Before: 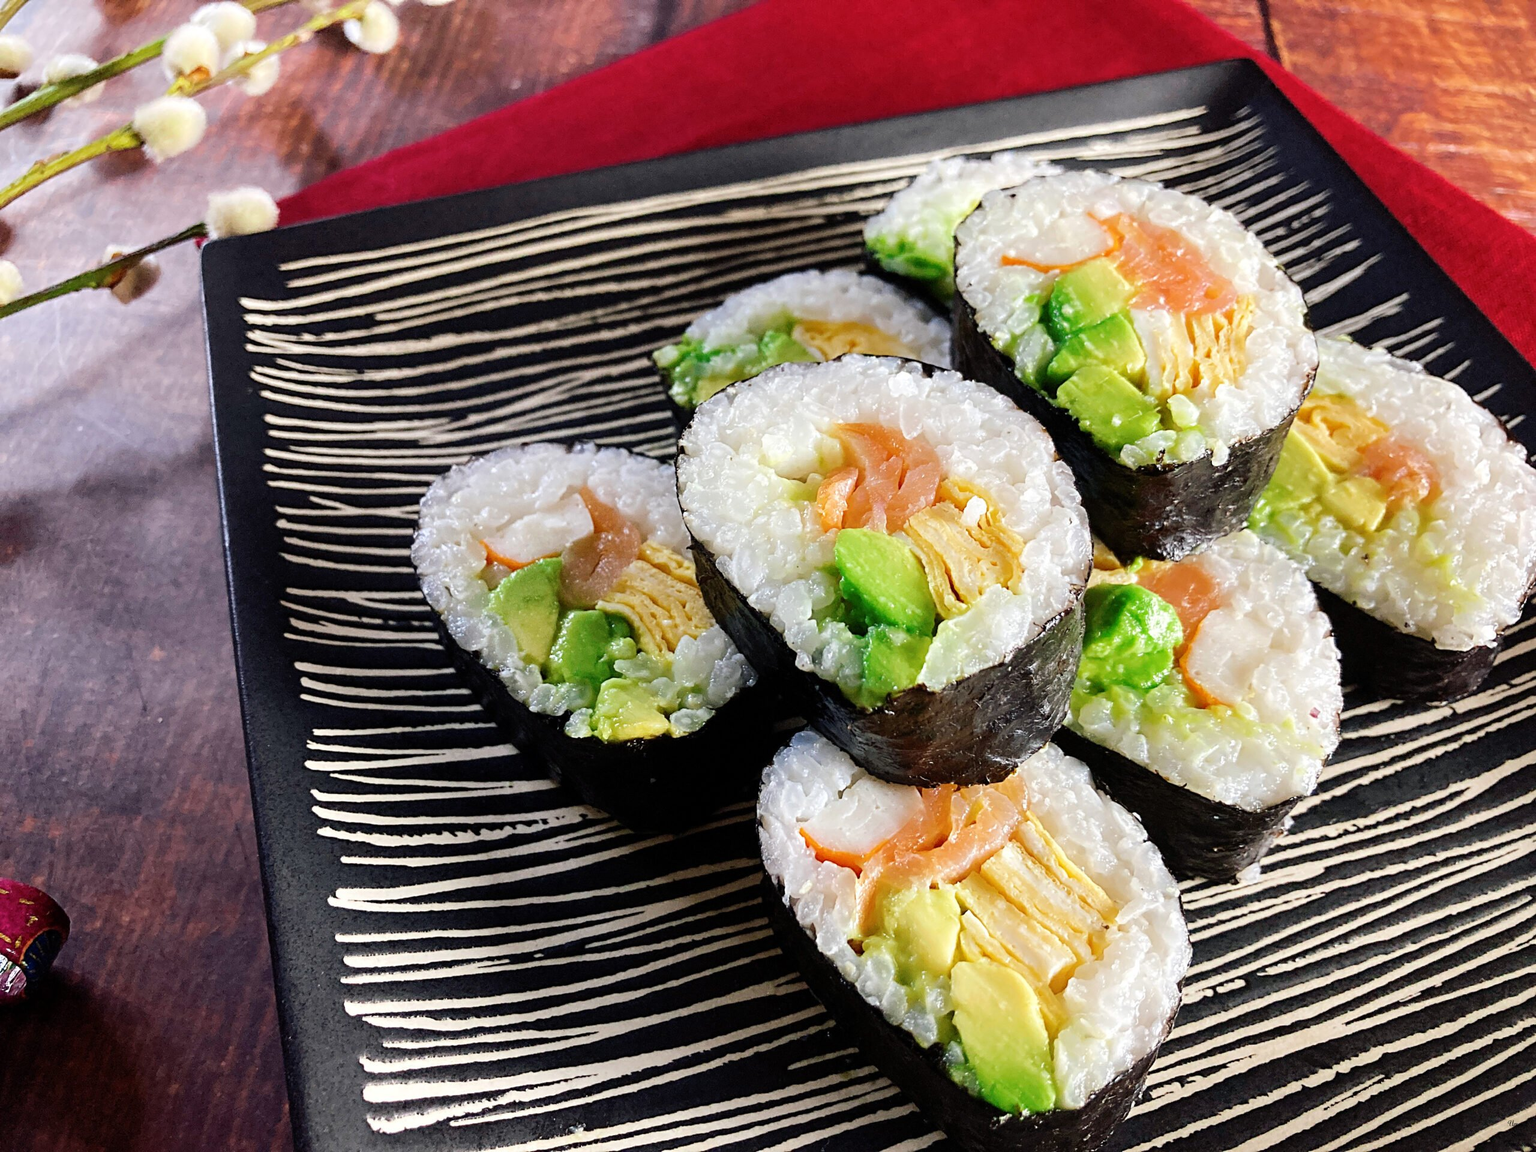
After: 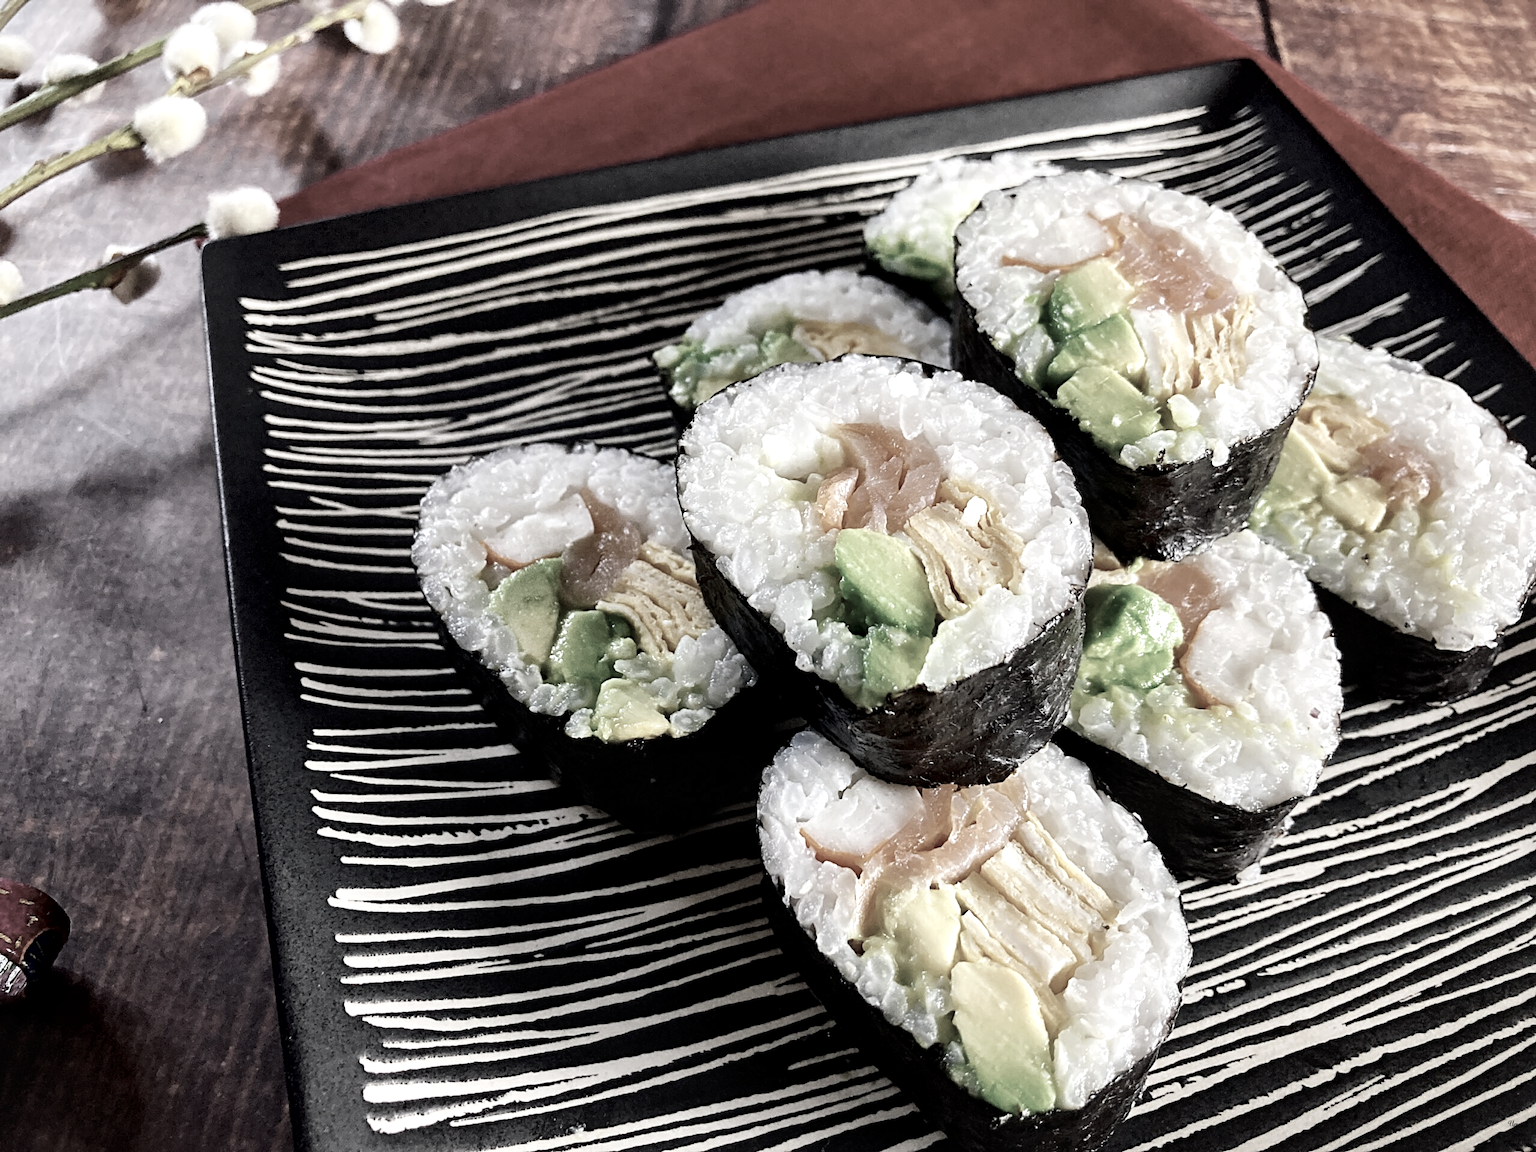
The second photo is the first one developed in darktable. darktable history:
color zones: curves: ch1 [(0, 0.153) (0.143, 0.15) (0.286, 0.151) (0.429, 0.152) (0.571, 0.152) (0.714, 0.151) (0.857, 0.151) (1, 0.153)]
tone curve: curves: ch0 [(0, 0) (0.003, 0.01) (0.011, 0.015) (0.025, 0.023) (0.044, 0.037) (0.069, 0.055) (0.1, 0.08) (0.136, 0.114) (0.177, 0.155) (0.224, 0.201) (0.277, 0.254) (0.335, 0.319) (0.399, 0.387) (0.468, 0.459) (0.543, 0.544) (0.623, 0.634) (0.709, 0.731) (0.801, 0.827) (0.898, 0.921) (1, 1)], color space Lab, independent channels, preserve colors none
local contrast: mode bilateral grid, contrast 25, coarseness 60, detail 151%, midtone range 0.2
